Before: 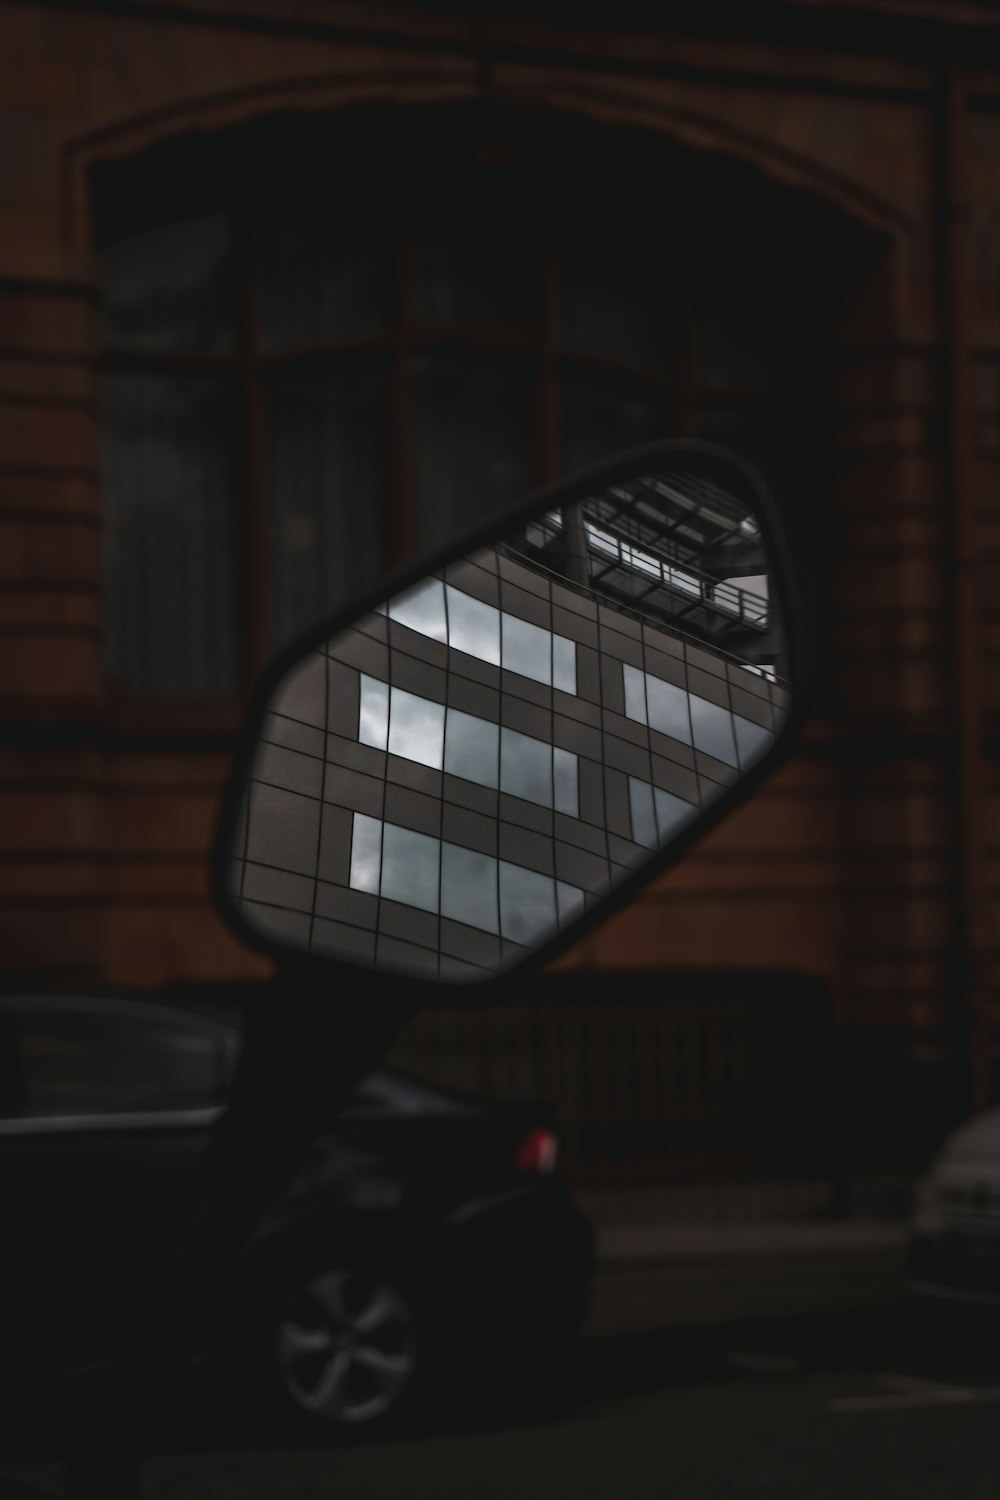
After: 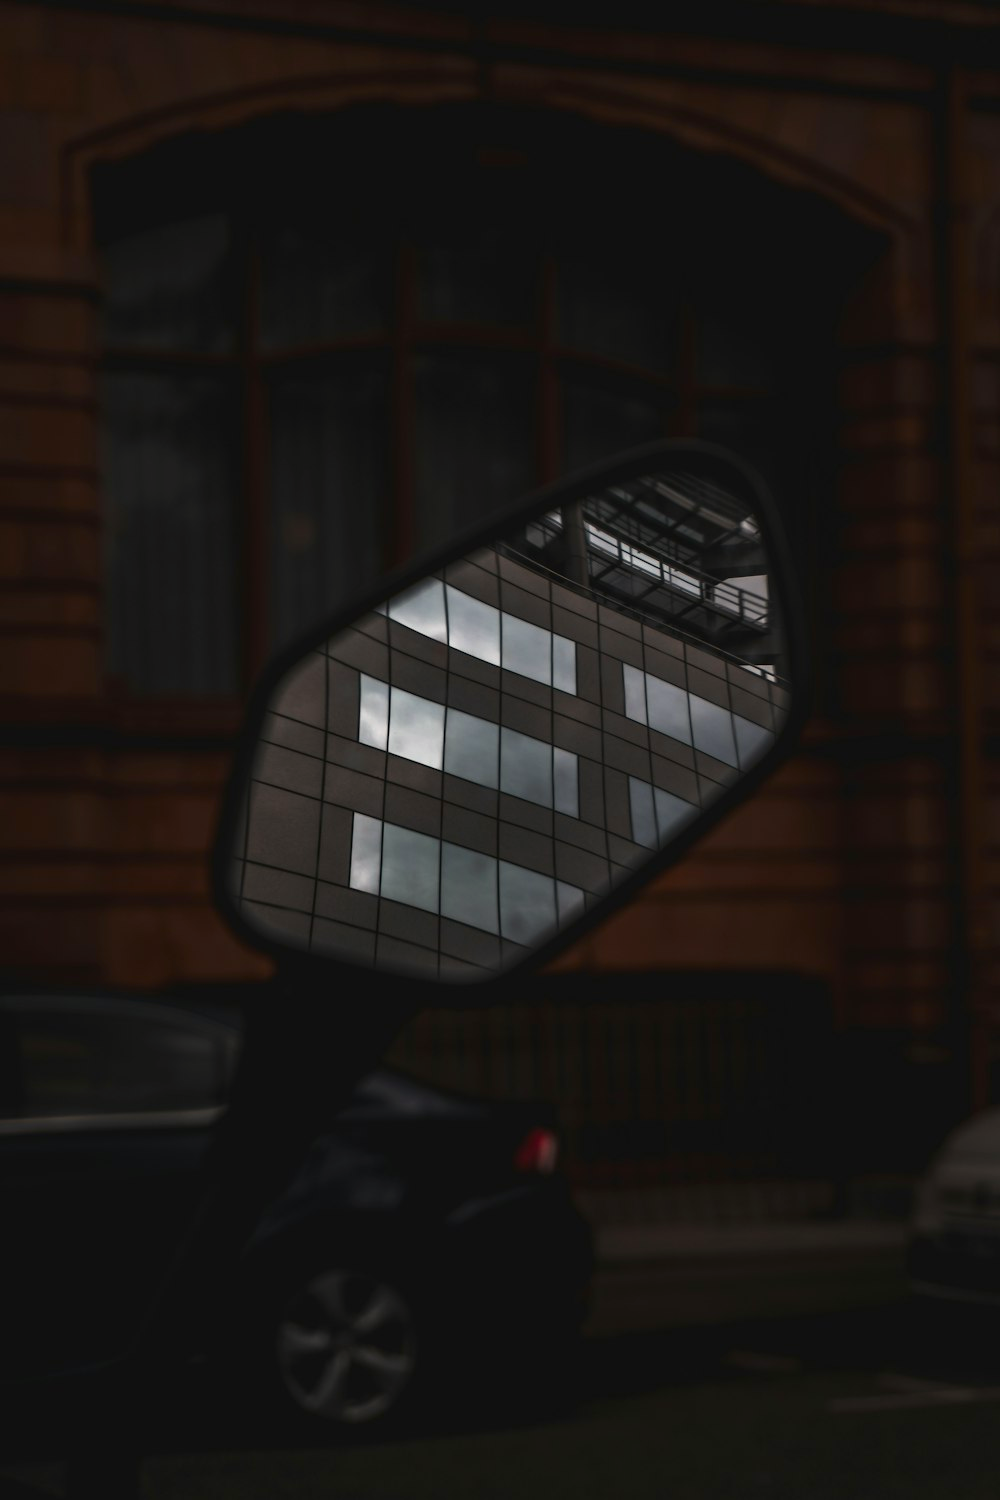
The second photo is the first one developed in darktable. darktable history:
contrast brightness saturation: contrast 0.03, brightness -0.04
color correction: highlights a* 0.816, highlights b* 2.78, saturation 1.1
